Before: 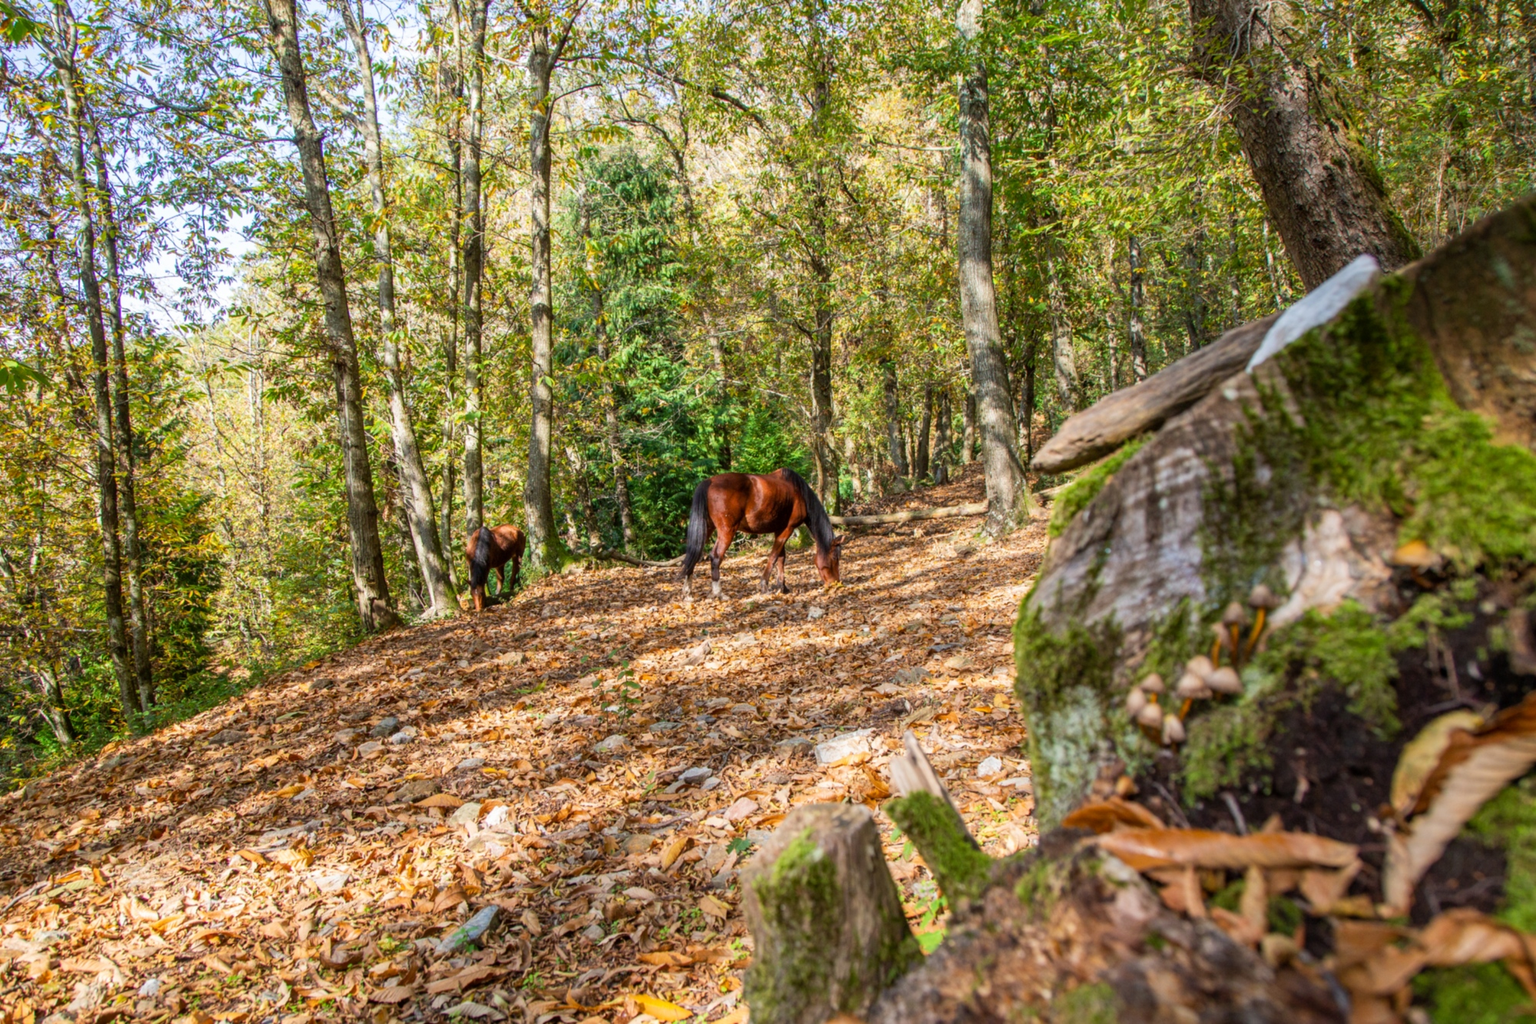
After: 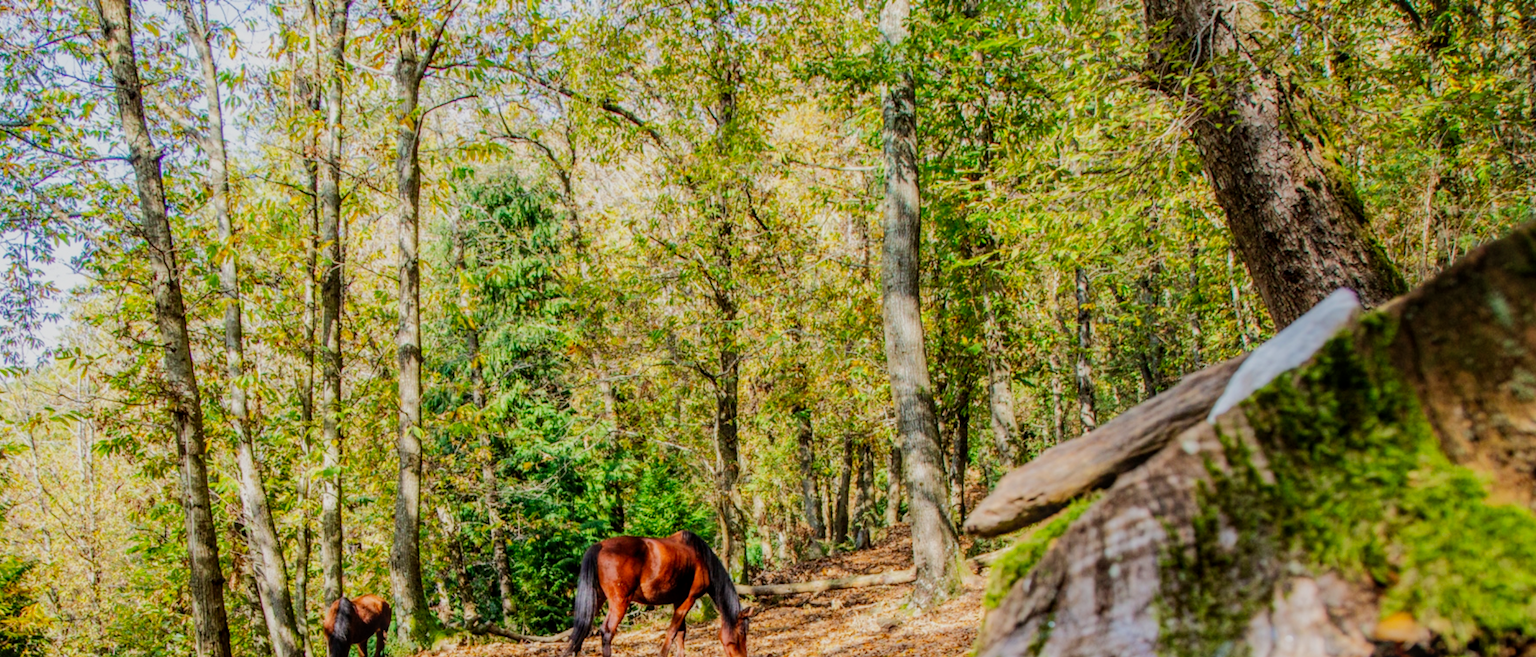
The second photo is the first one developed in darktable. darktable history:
crop and rotate: left 11.785%, bottom 43.325%
tone equalizer: -8 EV -0.009 EV, -7 EV 0.011 EV, -6 EV -0.008 EV, -5 EV 0.009 EV, -4 EV -0.034 EV, -3 EV -0.237 EV, -2 EV -0.644 EV, -1 EV -0.991 EV, +0 EV -0.982 EV, edges refinement/feathering 500, mask exposure compensation -1.26 EV, preserve details no
tone curve: curves: ch0 [(0, 0.023) (0.113, 0.081) (0.204, 0.197) (0.498, 0.608) (0.709, 0.819) (0.984, 0.961)]; ch1 [(0, 0) (0.172, 0.123) (0.317, 0.272) (0.414, 0.382) (0.476, 0.479) (0.505, 0.501) (0.528, 0.54) (0.618, 0.647) (0.709, 0.764) (1, 1)]; ch2 [(0, 0) (0.411, 0.424) (0.492, 0.502) (0.521, 0.521) (0.55, 0.576) (0.686, 0.638) (1, 1)], preserve colors none
local contrast: on, module defaults
